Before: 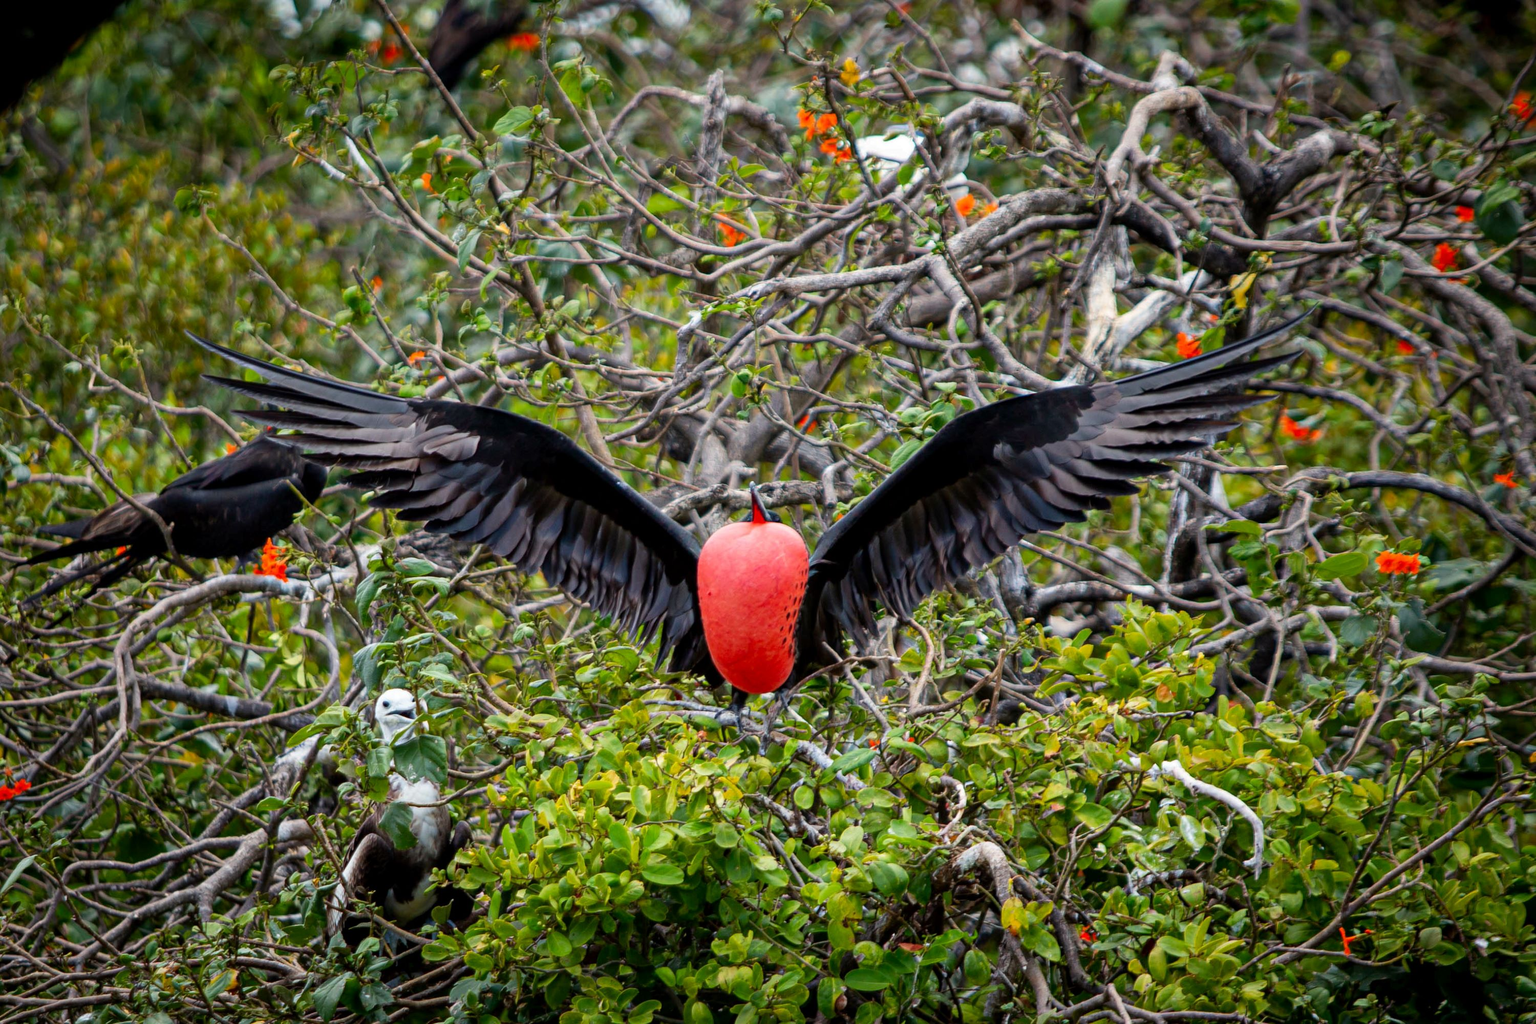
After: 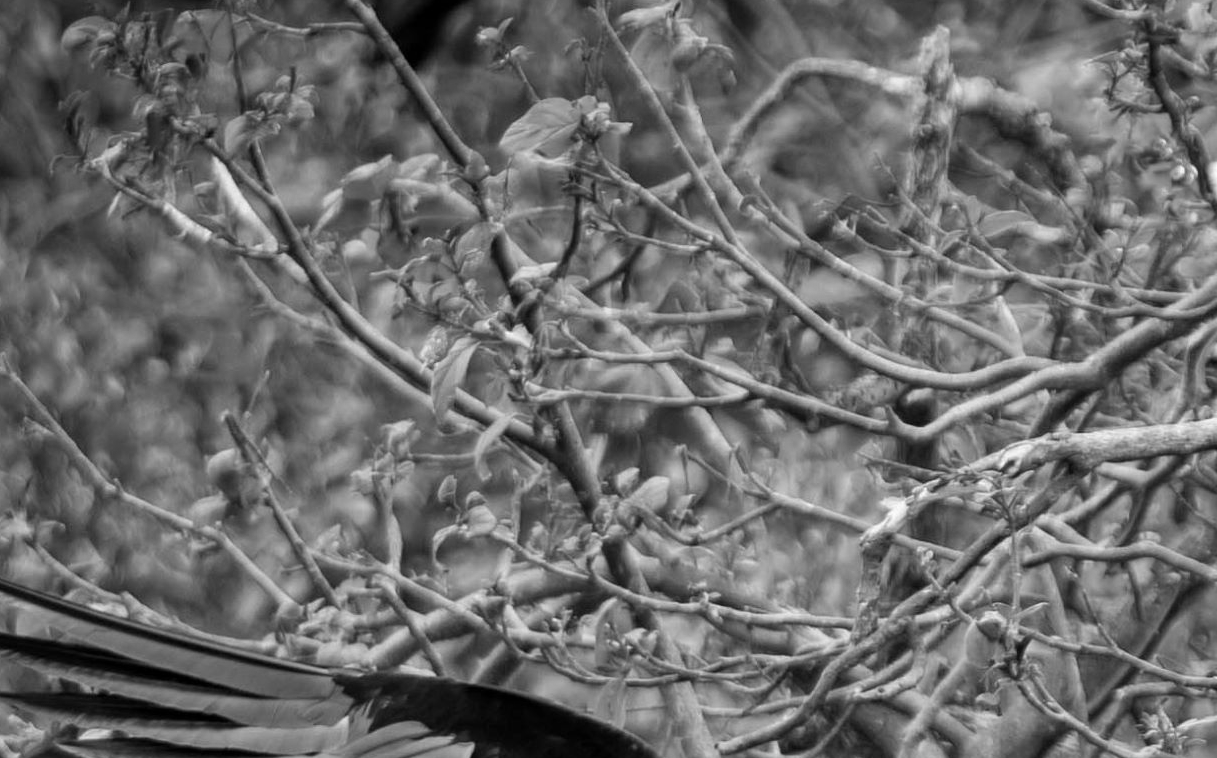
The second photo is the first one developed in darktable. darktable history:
exposure: exposure 0 EV, compensate highlight preservation false
crop: left 15.452%, top 5.459%, right 43.956%, bottom 56.62%
monochrome: on, module defaults
